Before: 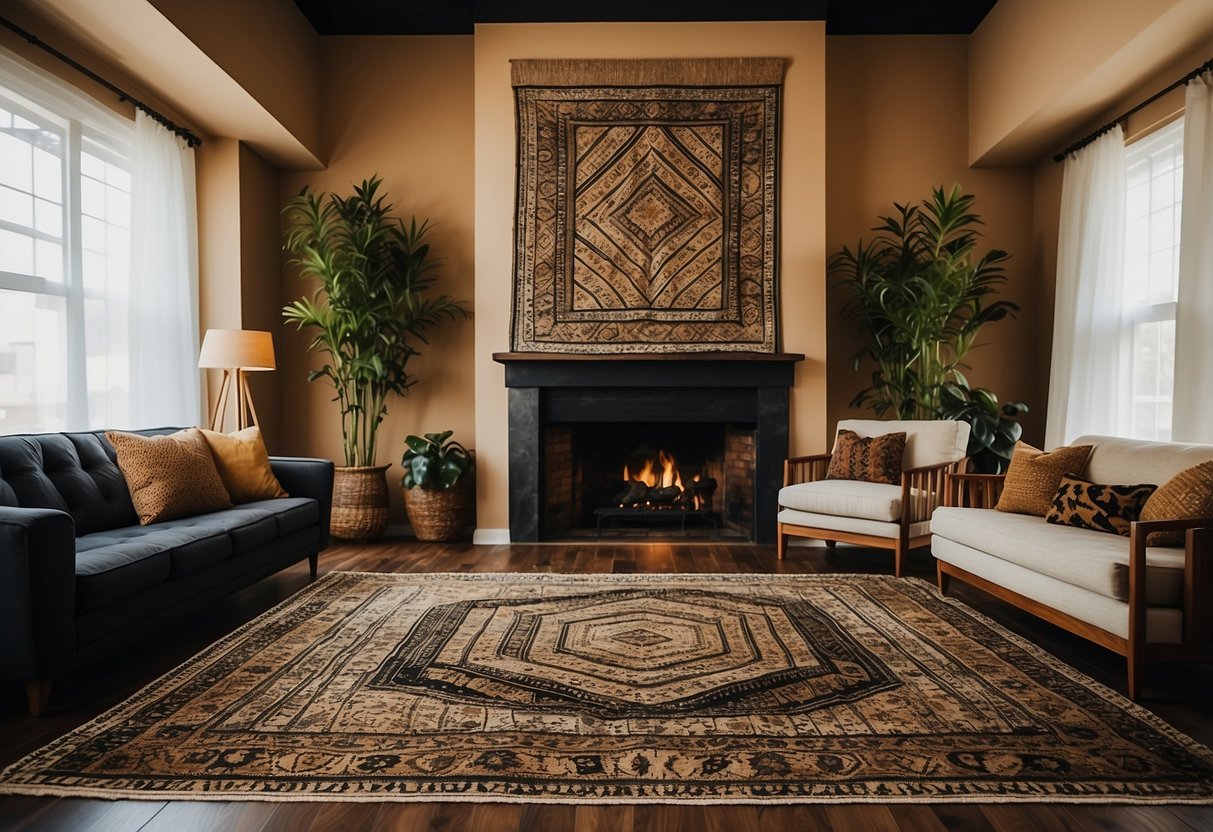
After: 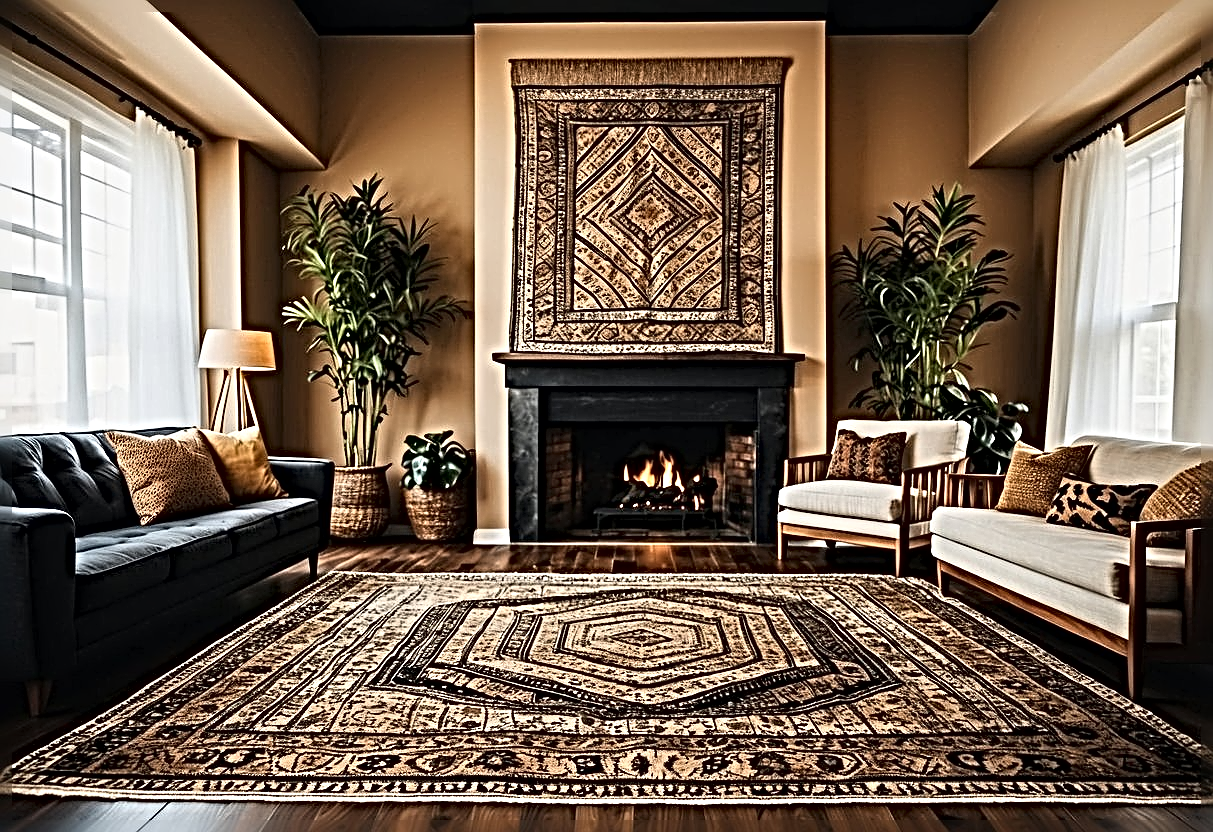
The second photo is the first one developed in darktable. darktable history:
contrast equalizer: y [[0.502, 0.505, 0.512, 0.529, 0.564, 0.588], [0.5 ×6], [0.502, 0.505, 0.512, 0.529, 0.564, 0.588], [0, 0.001, 0.001, 0.004, 0.008, 0.011], [0, 0.001, 0.001, 0.004, 0.008, 0.011]]
tone curve: curves: ch0 [(0, 0) (0.003, 0.003) (0.011, 0.012) (0.025, 0.027) (0.044, 0.048) (0.069, 0.075) (0.1, 0.108) (0.136, 0.147) (0.177, 0.192) (0.224, 0.243) (0.277, 0.3) (0.335, 0.363) (0.399, 0.433) (0.468, 0.508) (0.543, 0.589) (0.623, 0.676) (0.709, 0.769) (0.801, 0.868) (0.898, 0.949) (1, 1)], color space Lab, independent channels, preserve colors none
sharpen: radius 6.283, amount 1.787, threshold 0.25
